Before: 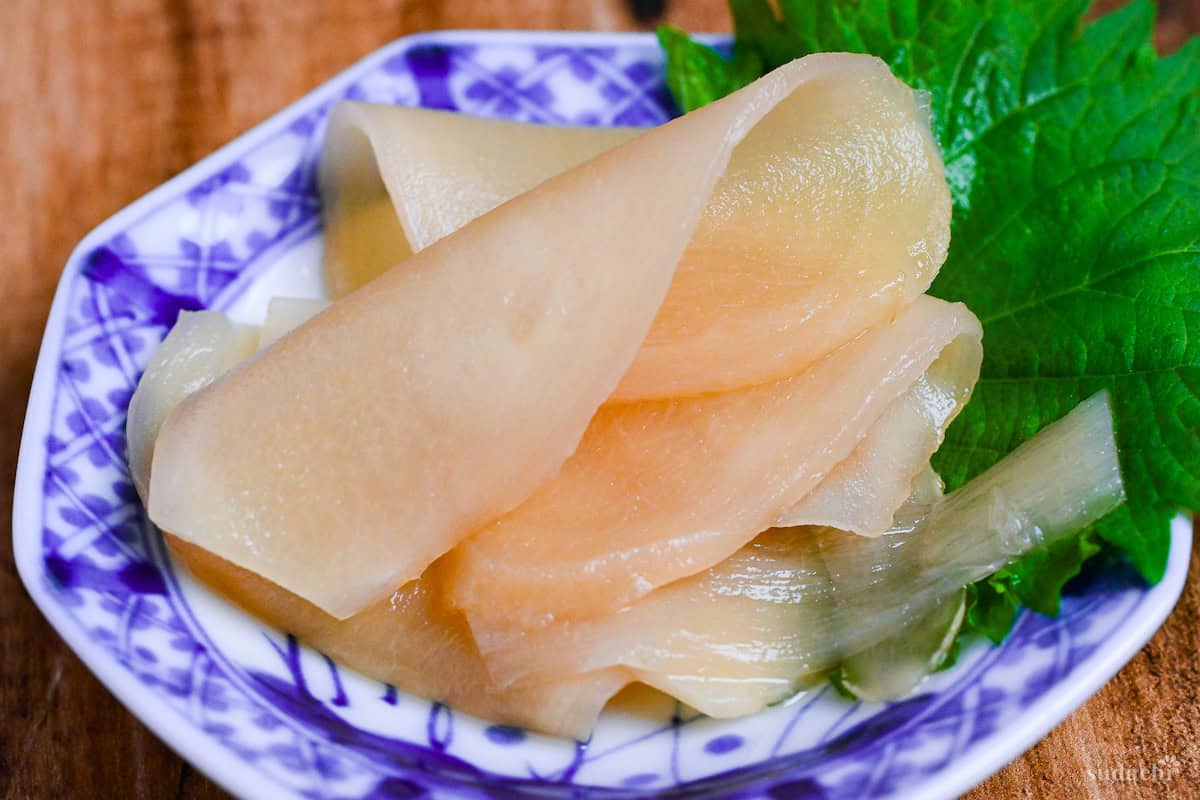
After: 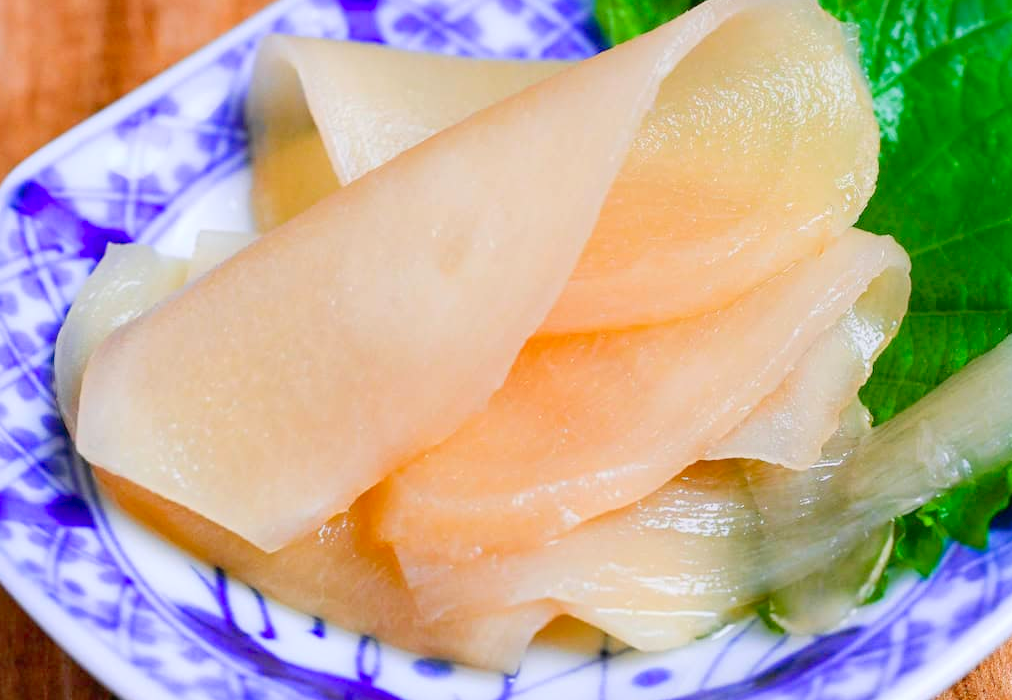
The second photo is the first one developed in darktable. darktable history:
crop: left 6.053%, top 8.378%, right 9.534%, bottom 4.101%
levels: levels [0, 0.43, 0.984]
